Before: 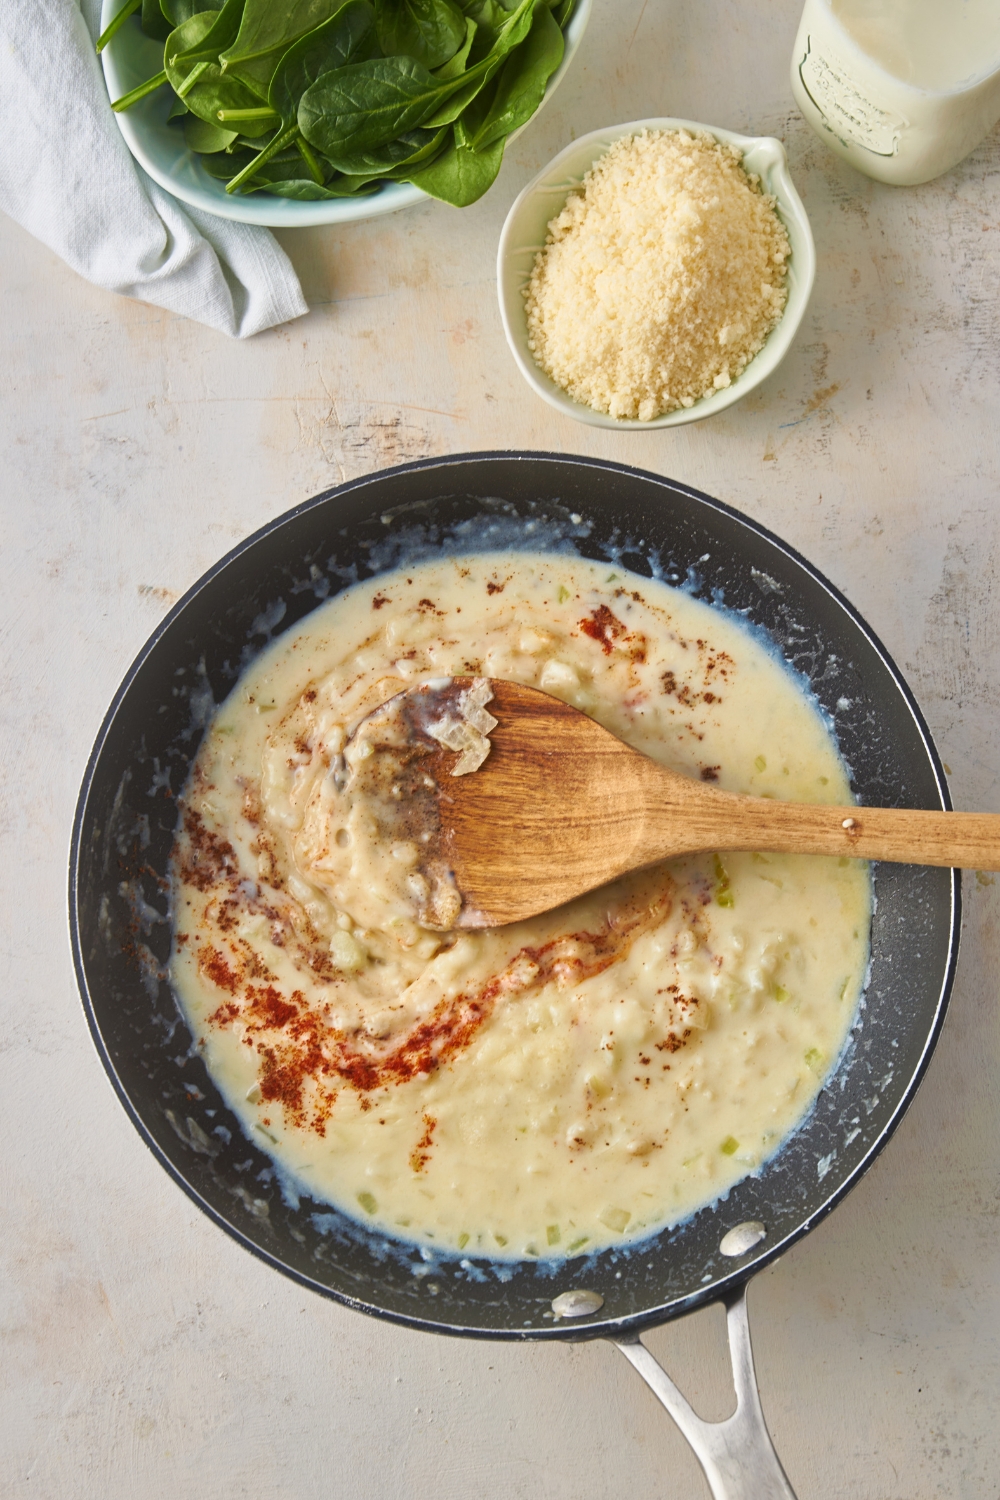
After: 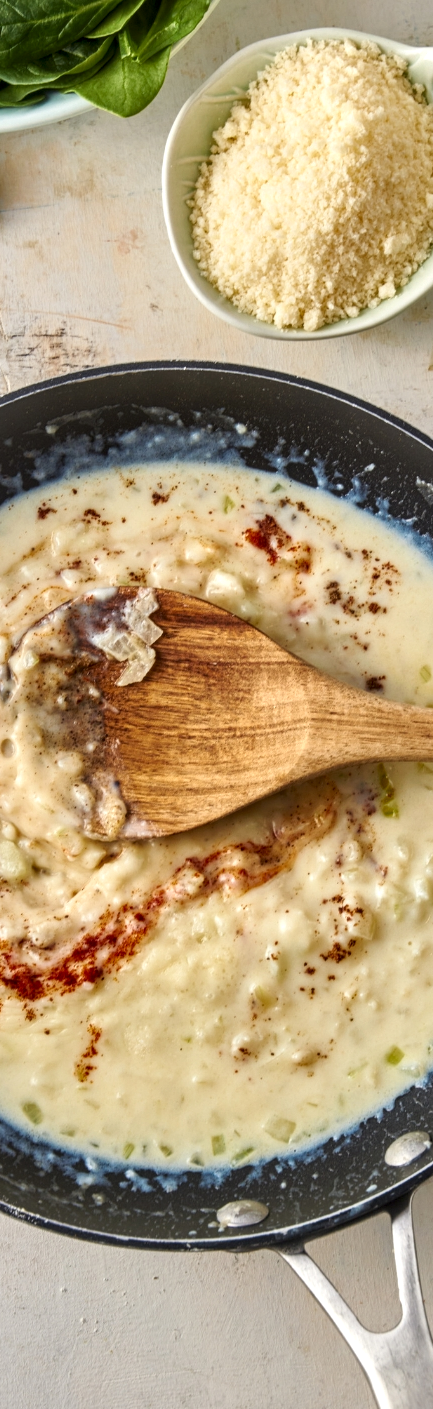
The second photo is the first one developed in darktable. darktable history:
tone equalizer: on, module defaults
crop: left 33.535%, top 6.024%, right 23.144%
local contrast: detail 150%
exposure: black level correction 0.001, compensate exposure bias true, compensate highlight preservation false
